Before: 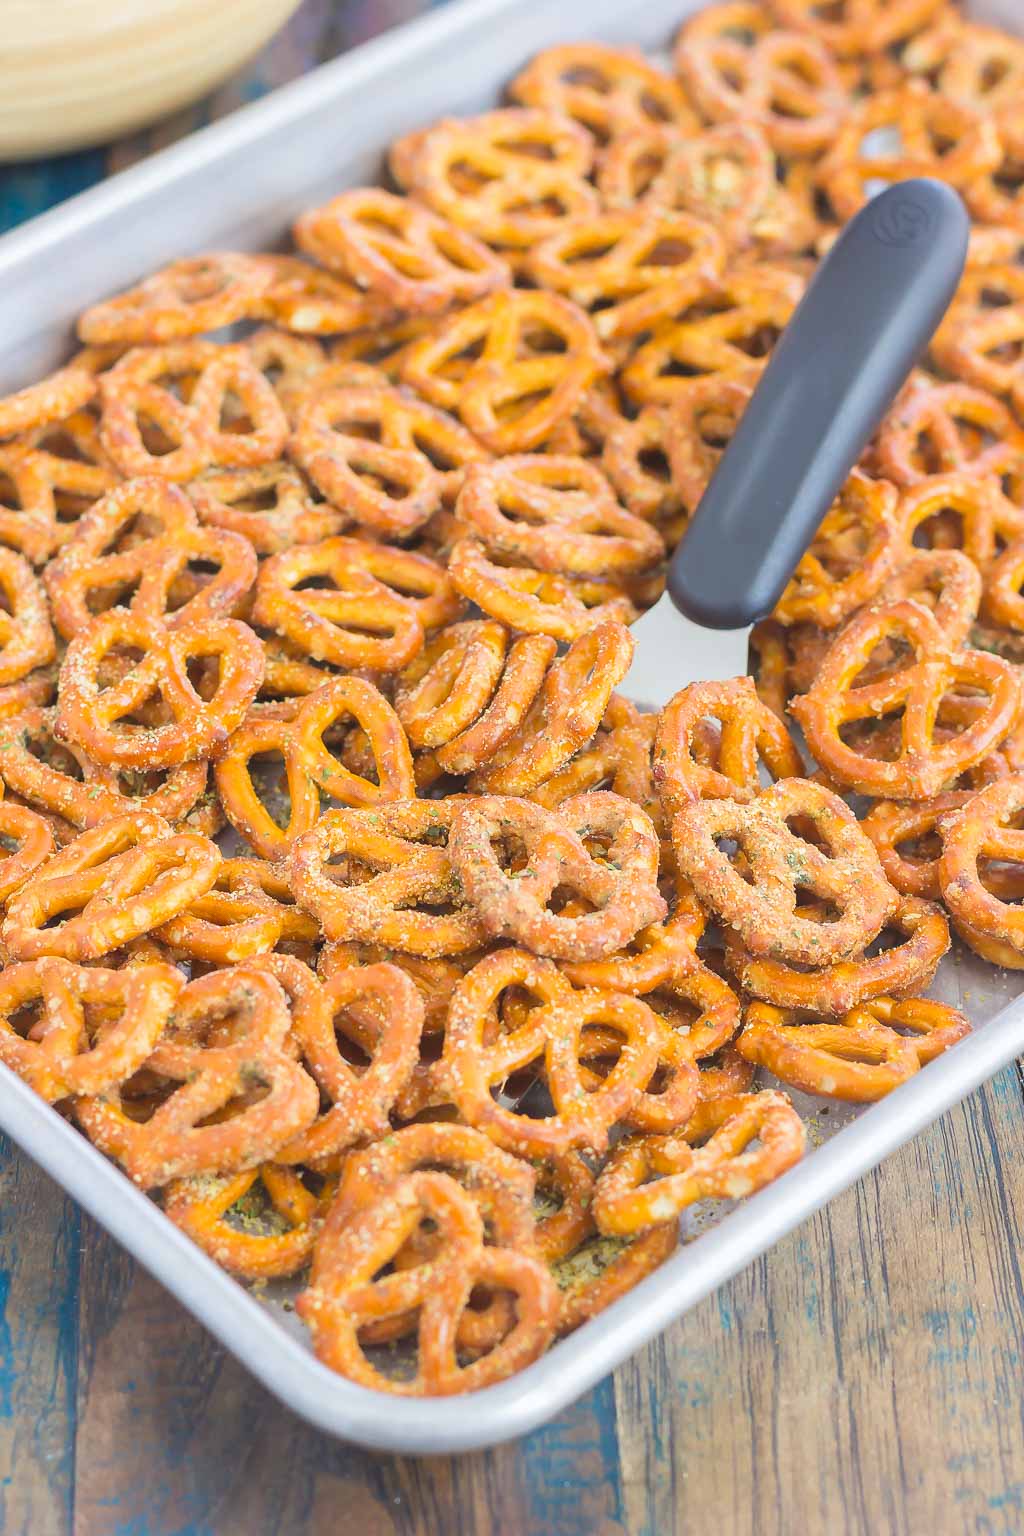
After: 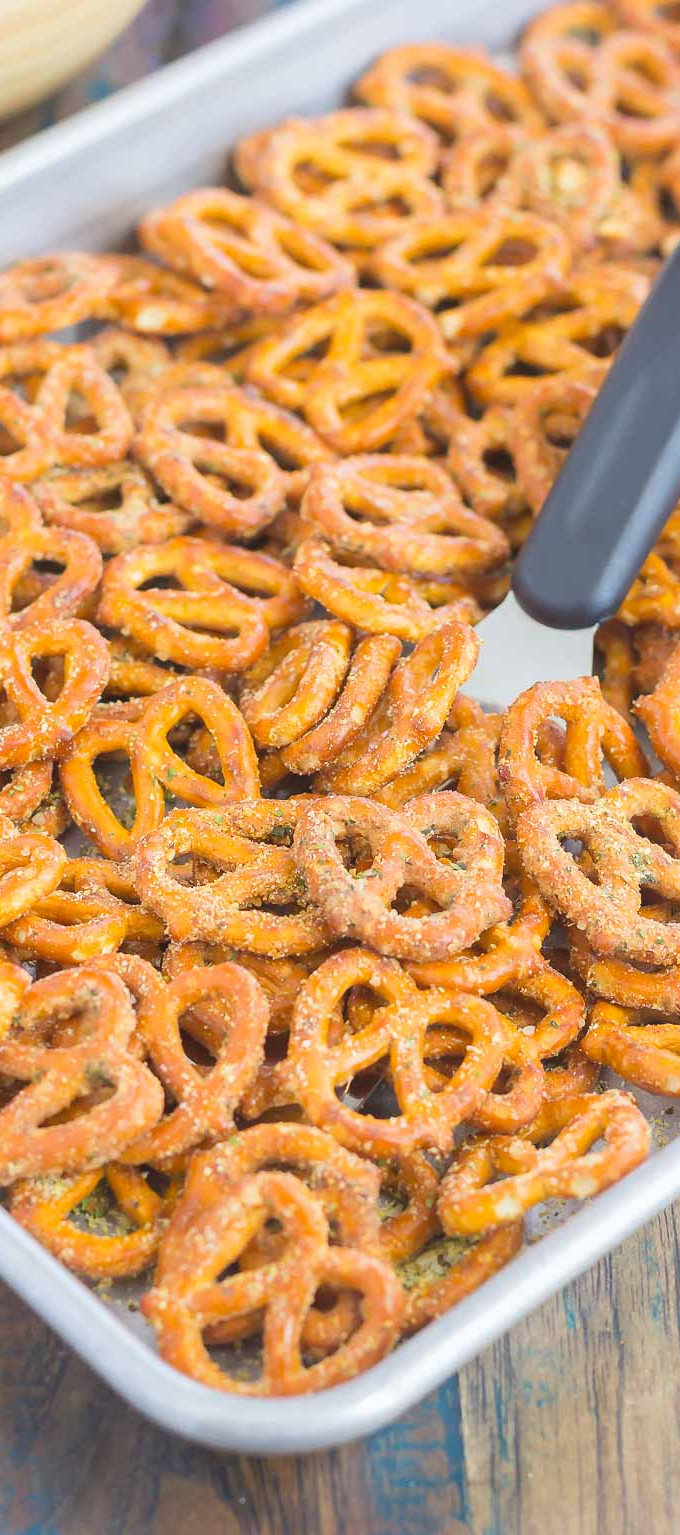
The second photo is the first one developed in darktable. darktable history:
crop and rotate: left 15.192%, right 18.325%
